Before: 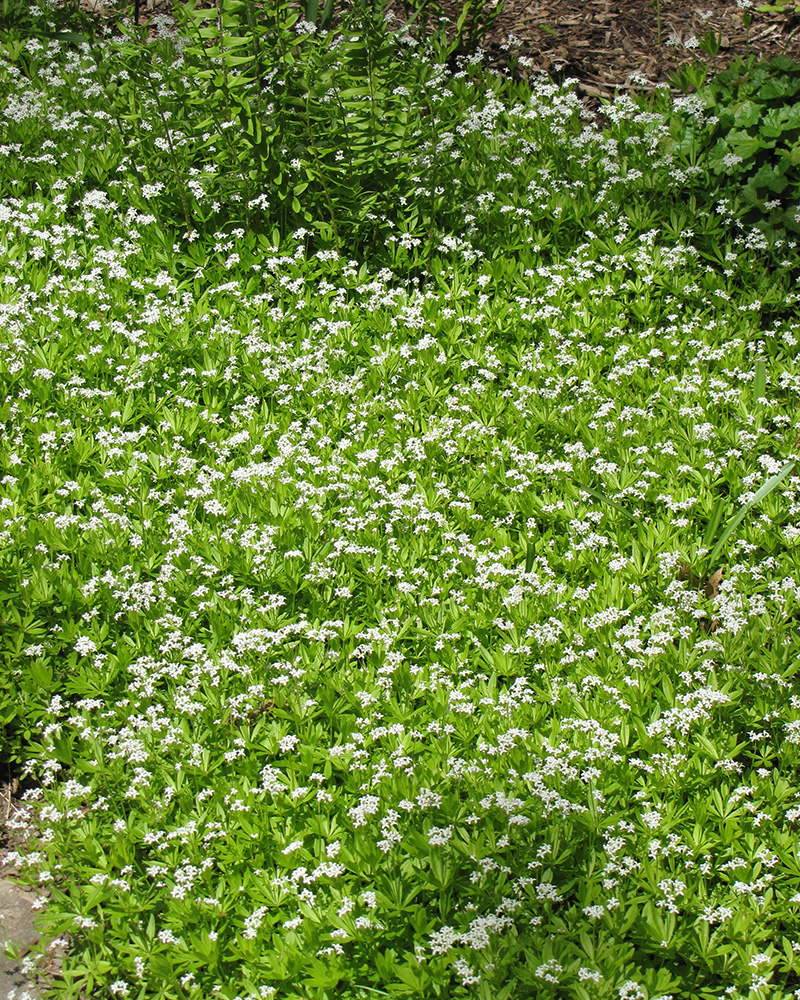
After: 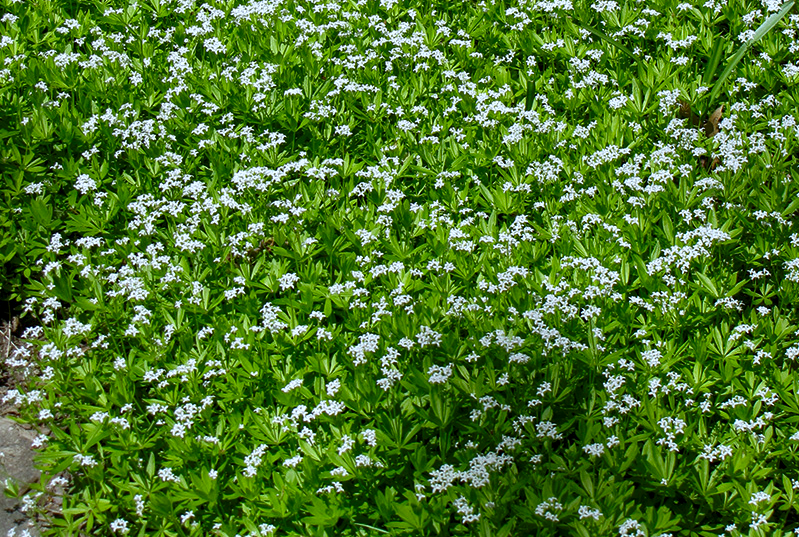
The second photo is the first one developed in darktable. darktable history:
white balance: red 0.931, blue 1.11
crop and rotate: top 46.237%
local contrast: highlights 100%, shadows 100%, detail 120%, midtone range 0.2
contrast brightness saturation: brightness -0.2, saturation 0.08
tone curve: color space Lab, linked channels, preserve colors none
